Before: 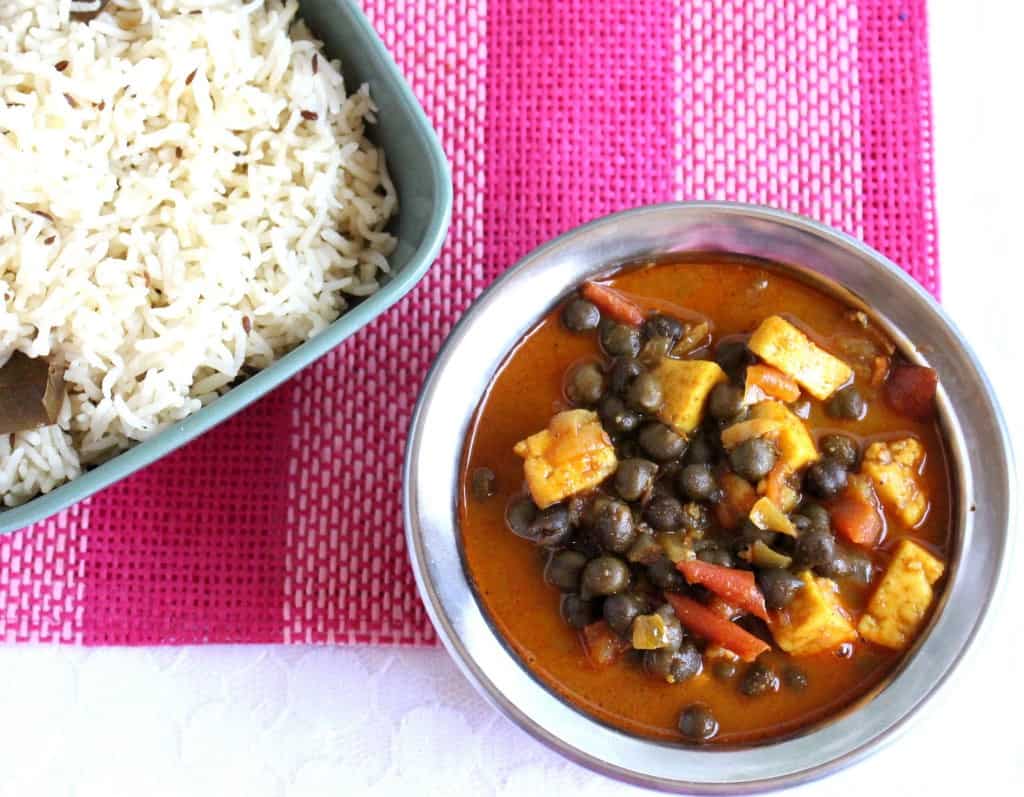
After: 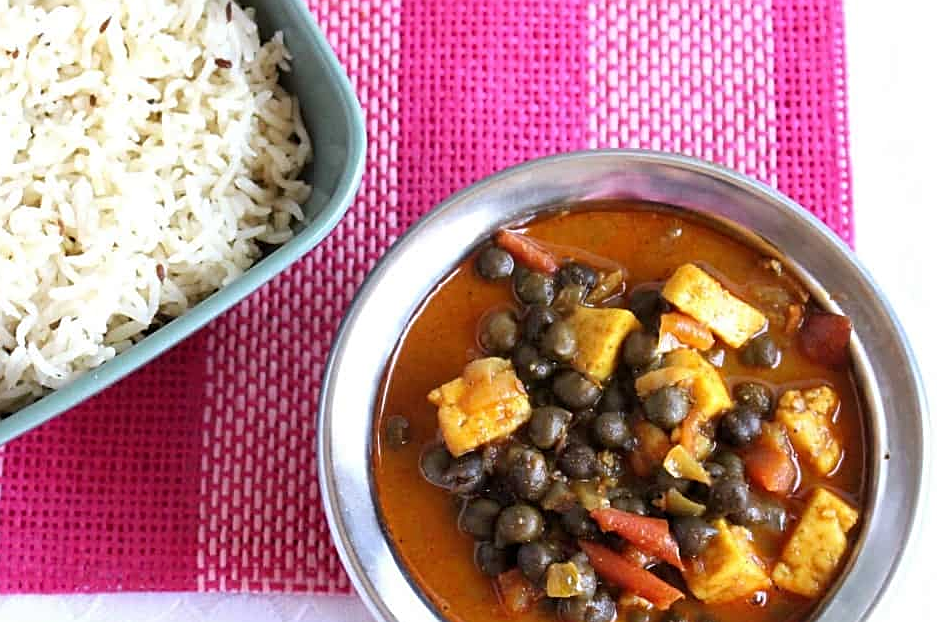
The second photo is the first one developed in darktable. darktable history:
crop: left 8.43%, top 6.613%, bottom 15.254%
sharpen: on, module defaults
